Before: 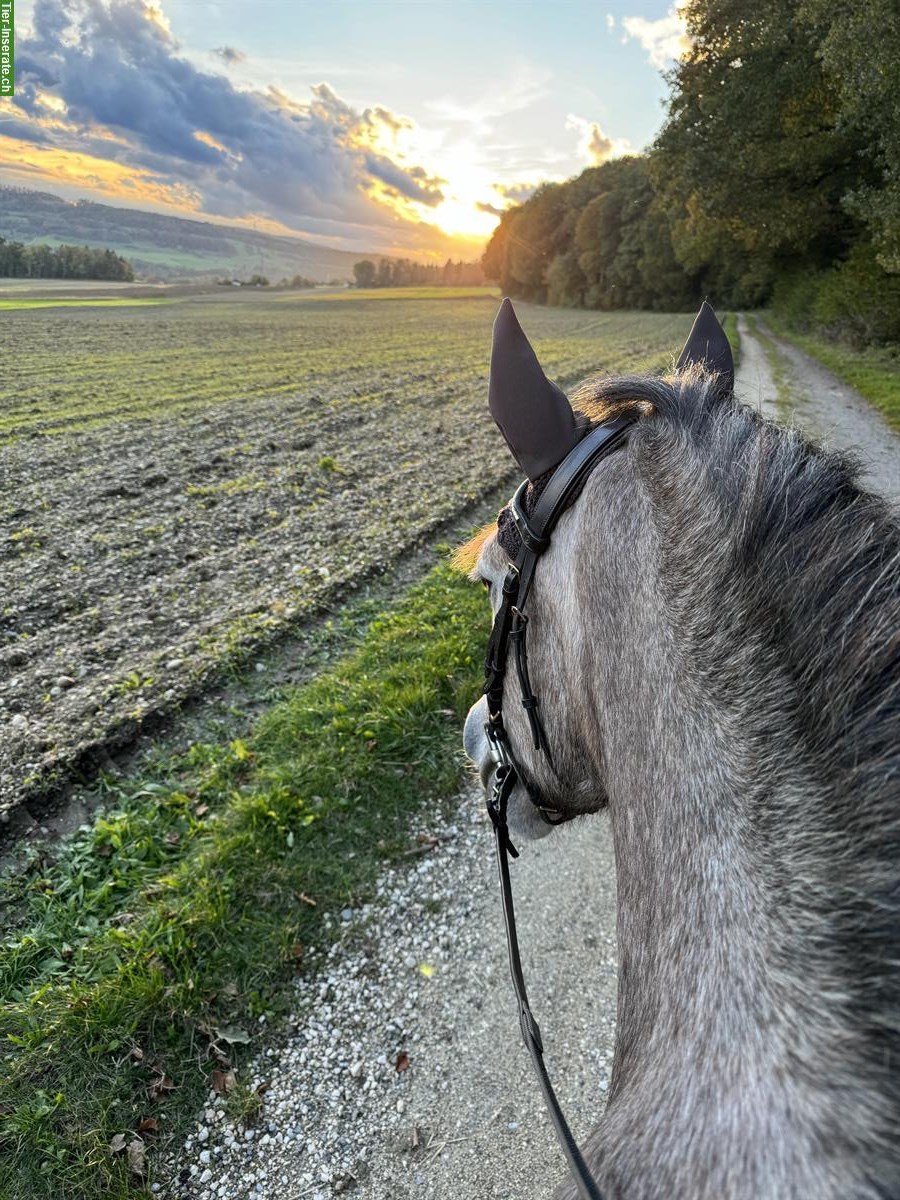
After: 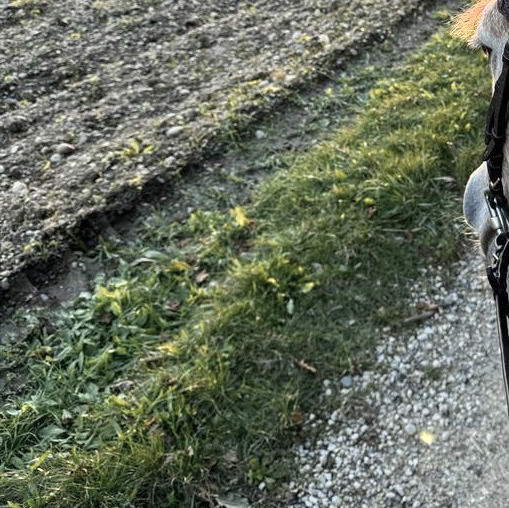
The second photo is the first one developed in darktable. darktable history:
crop: top 44.425%, right 43.425%, bottom 13.229%
color zones: curves: ch0 [(0, 0.473) (0.001, 0.473) (0.226, 0.548) (0.4, 0.589) (0.525, 0.54) (0.728, 0.403) (0.999, 0.473) (1, 0.473)]; ch1 [(0, 0.619) (0.001, 0.619) (0.234, 0.388) (0.4, 0.372) (0.528, 0.422) (0.732, 0.53) (0.999, 0.619) (1, 0.619)]; ch2 [(0, 0.547) (0.001, 0.547) (0.226, 0.45) (0.4, 0.525) (0.525, 0.585) (0.8, 0.511) (0.999, 0.547) (1, 0.547)]
